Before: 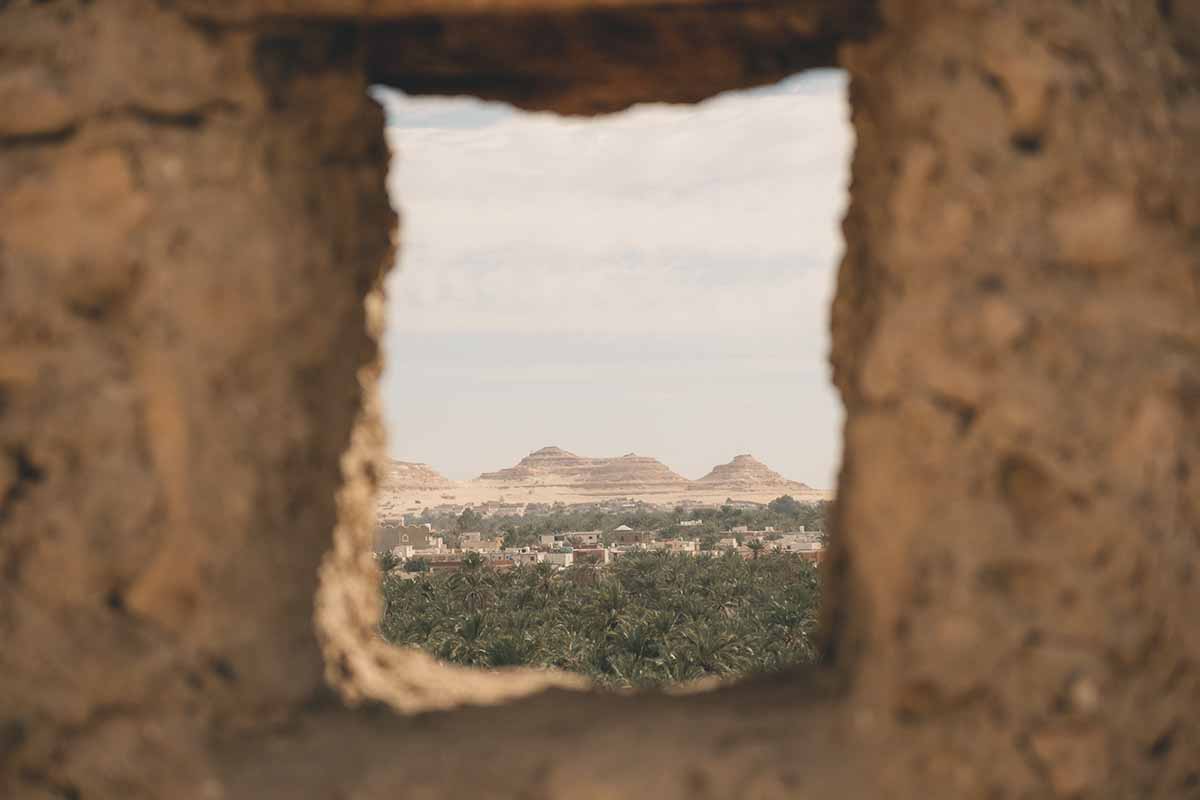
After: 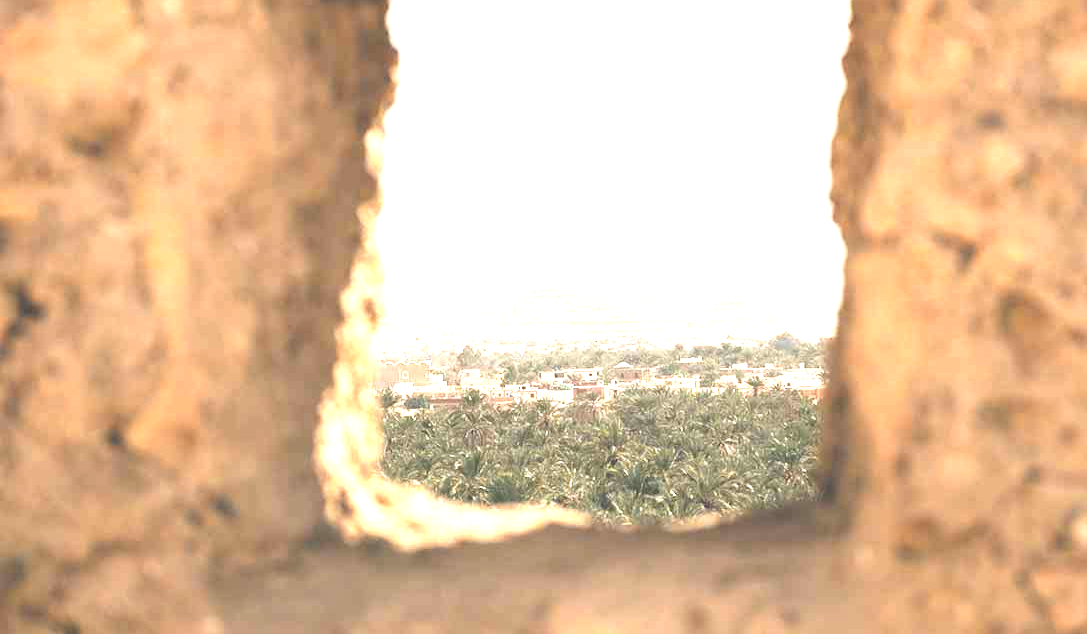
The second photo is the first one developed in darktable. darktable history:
crop: top 20.442%, right 9.339%, bottom 0.276%
exposure: exposure 2.012 EV, compensate highlight preservation false
